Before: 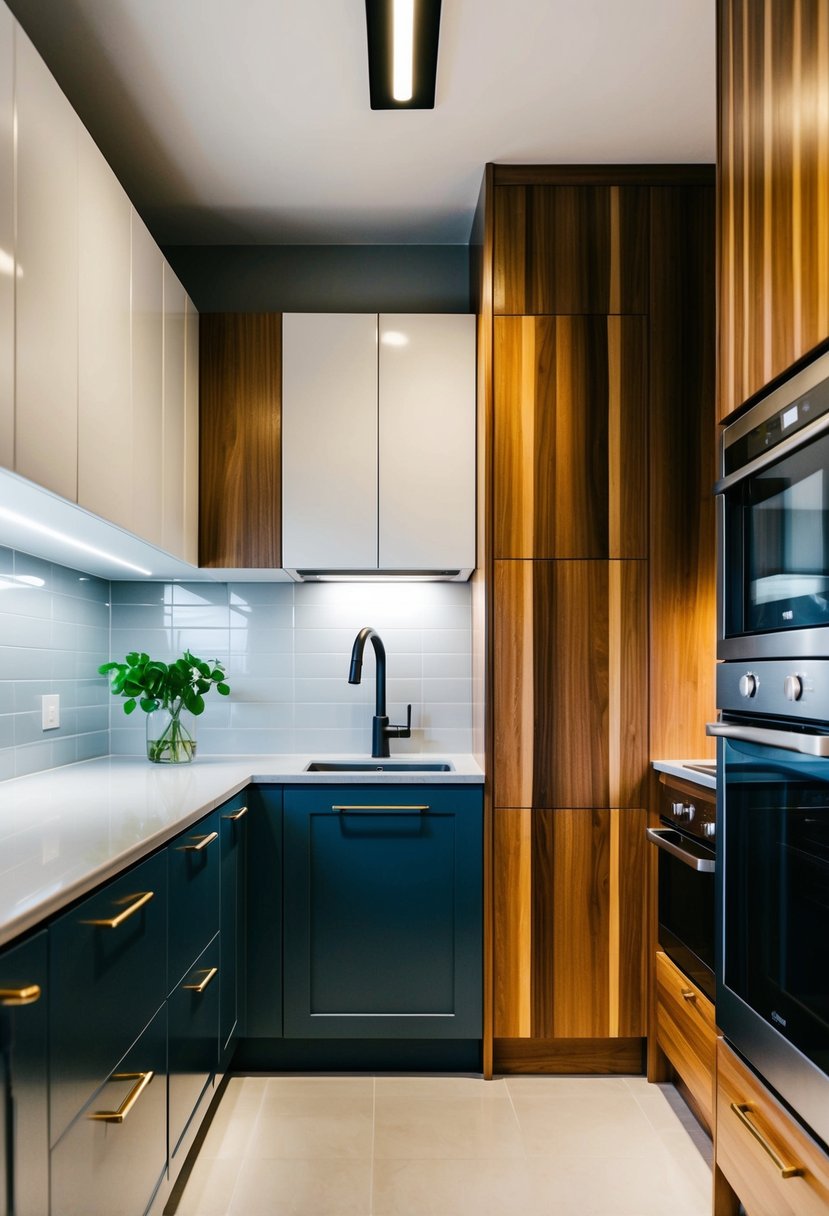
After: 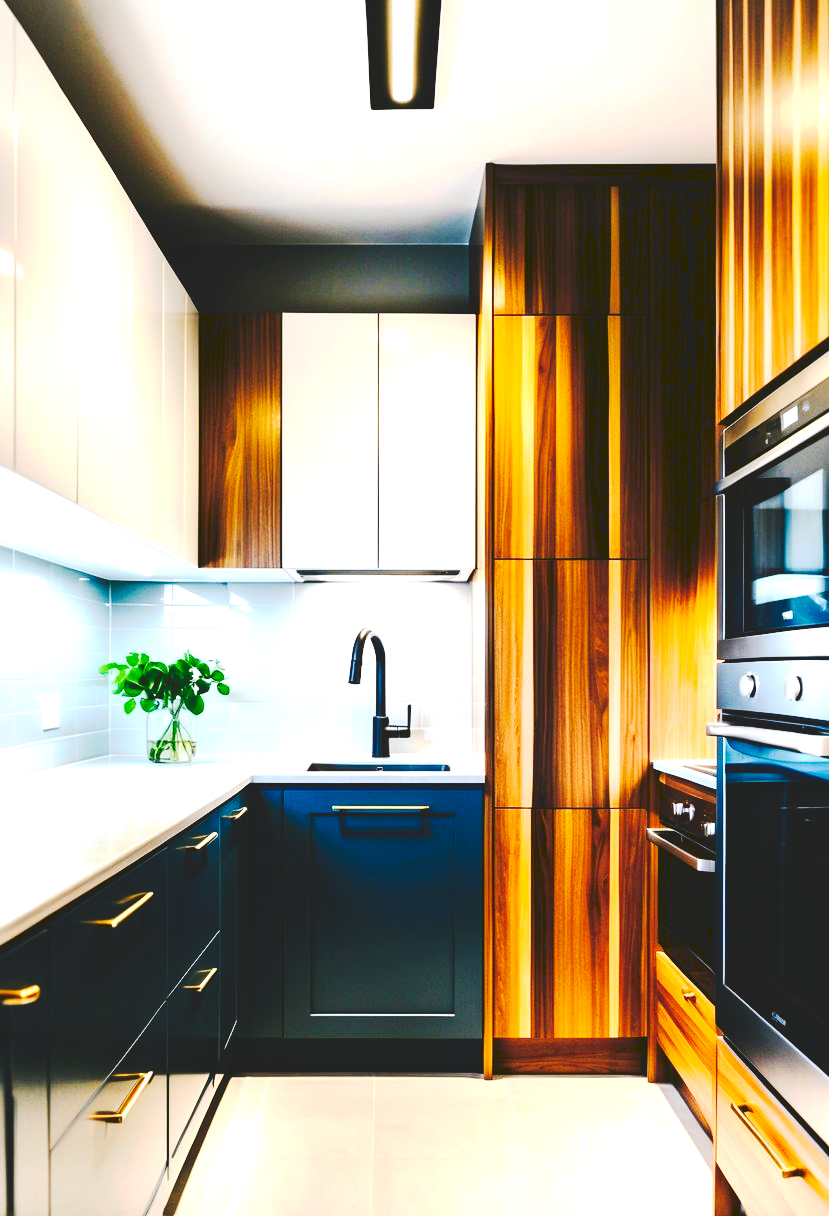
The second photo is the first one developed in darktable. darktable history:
contrast brightness saturation: contrast 0.15, brightness -0.01, saturation 0.1
exposure: black level correction 0, exposure 1.1 EV, compensate highlight preservation false
tone curve: curves: ch0 [(0, 0) (0.003, 0.13) (0.011, 0.13) (0.025, 0.134) (0.044, 0.136) (0.069, 0.139) (0.1, 0.144) (0.136, 0.151) (0.177, 0.171) (0.224, 0.2) (0.277, 0.247) (0.335, 0.318) (0.399, 0.412) (0.468, 0.536) (0.543, 0.659) (0.623, 0.746) (0.709, 0.812) (0.801, 0.871) (0.898, 0.915) (1, 1)], preserve colors none
